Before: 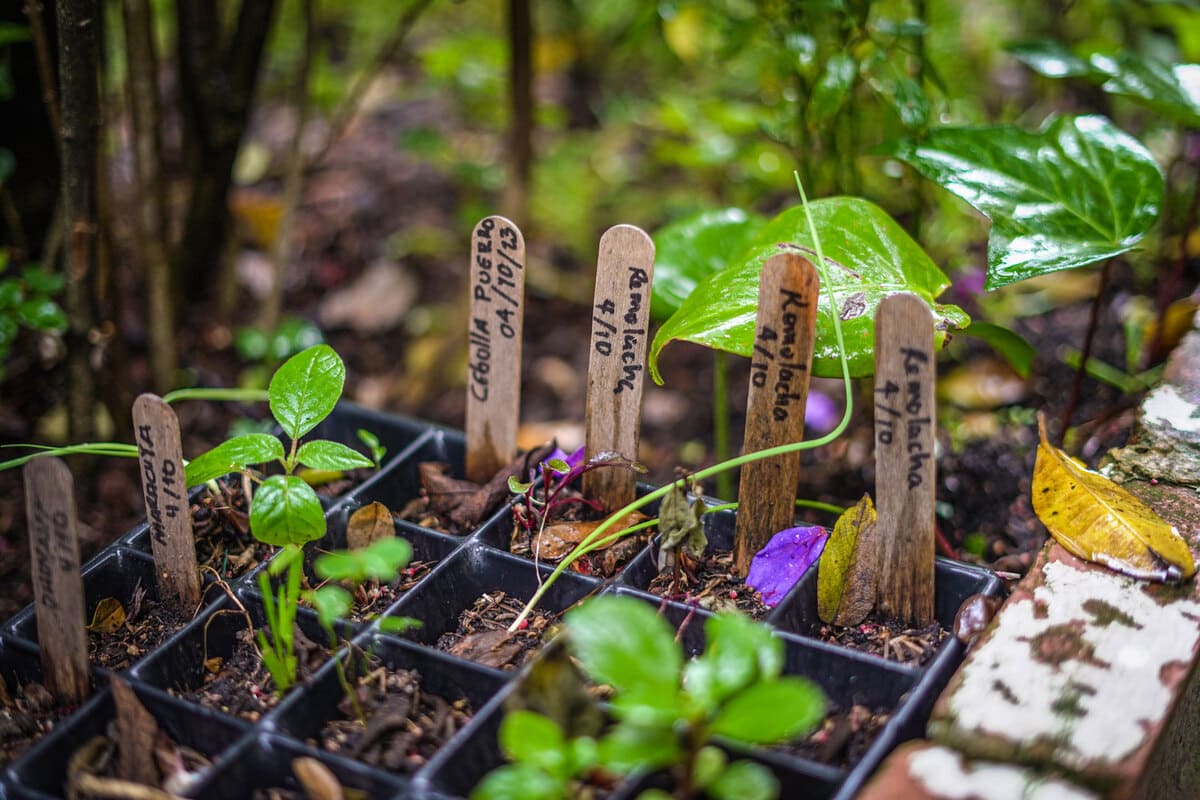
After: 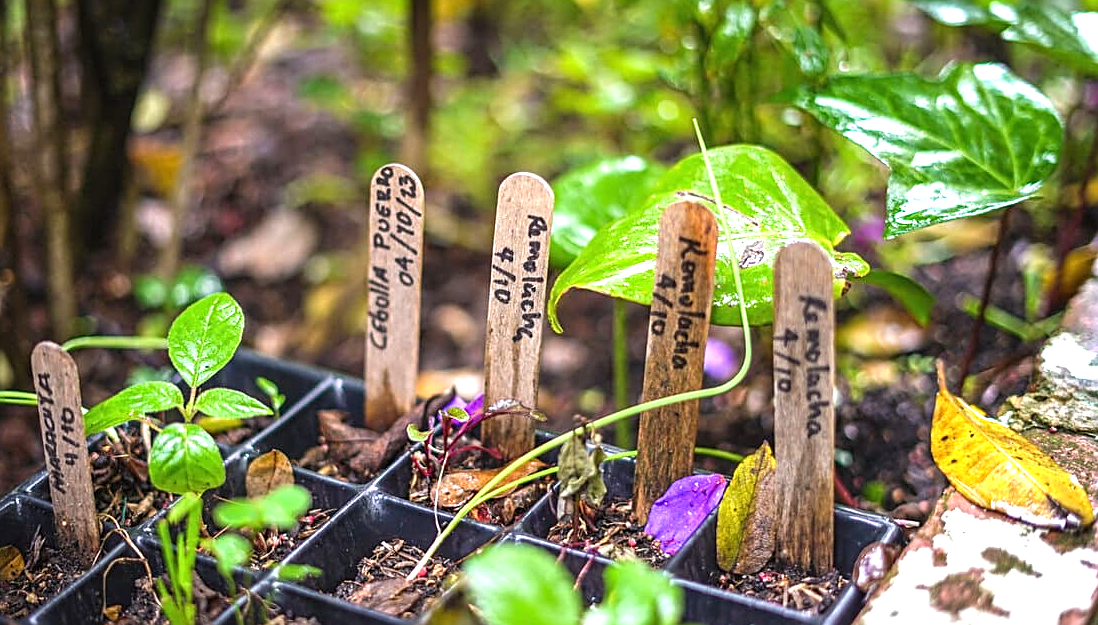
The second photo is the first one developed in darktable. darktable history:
sharpen: on, module defaults
crop: left 8.475%, top 6.528%, bottom 15.284%
levels: mode automatic, levels [0.101, 0.578, 0.953]
exposure: black level correction -0.001, exposure 0.9 EV, compensate highlight preservation false
